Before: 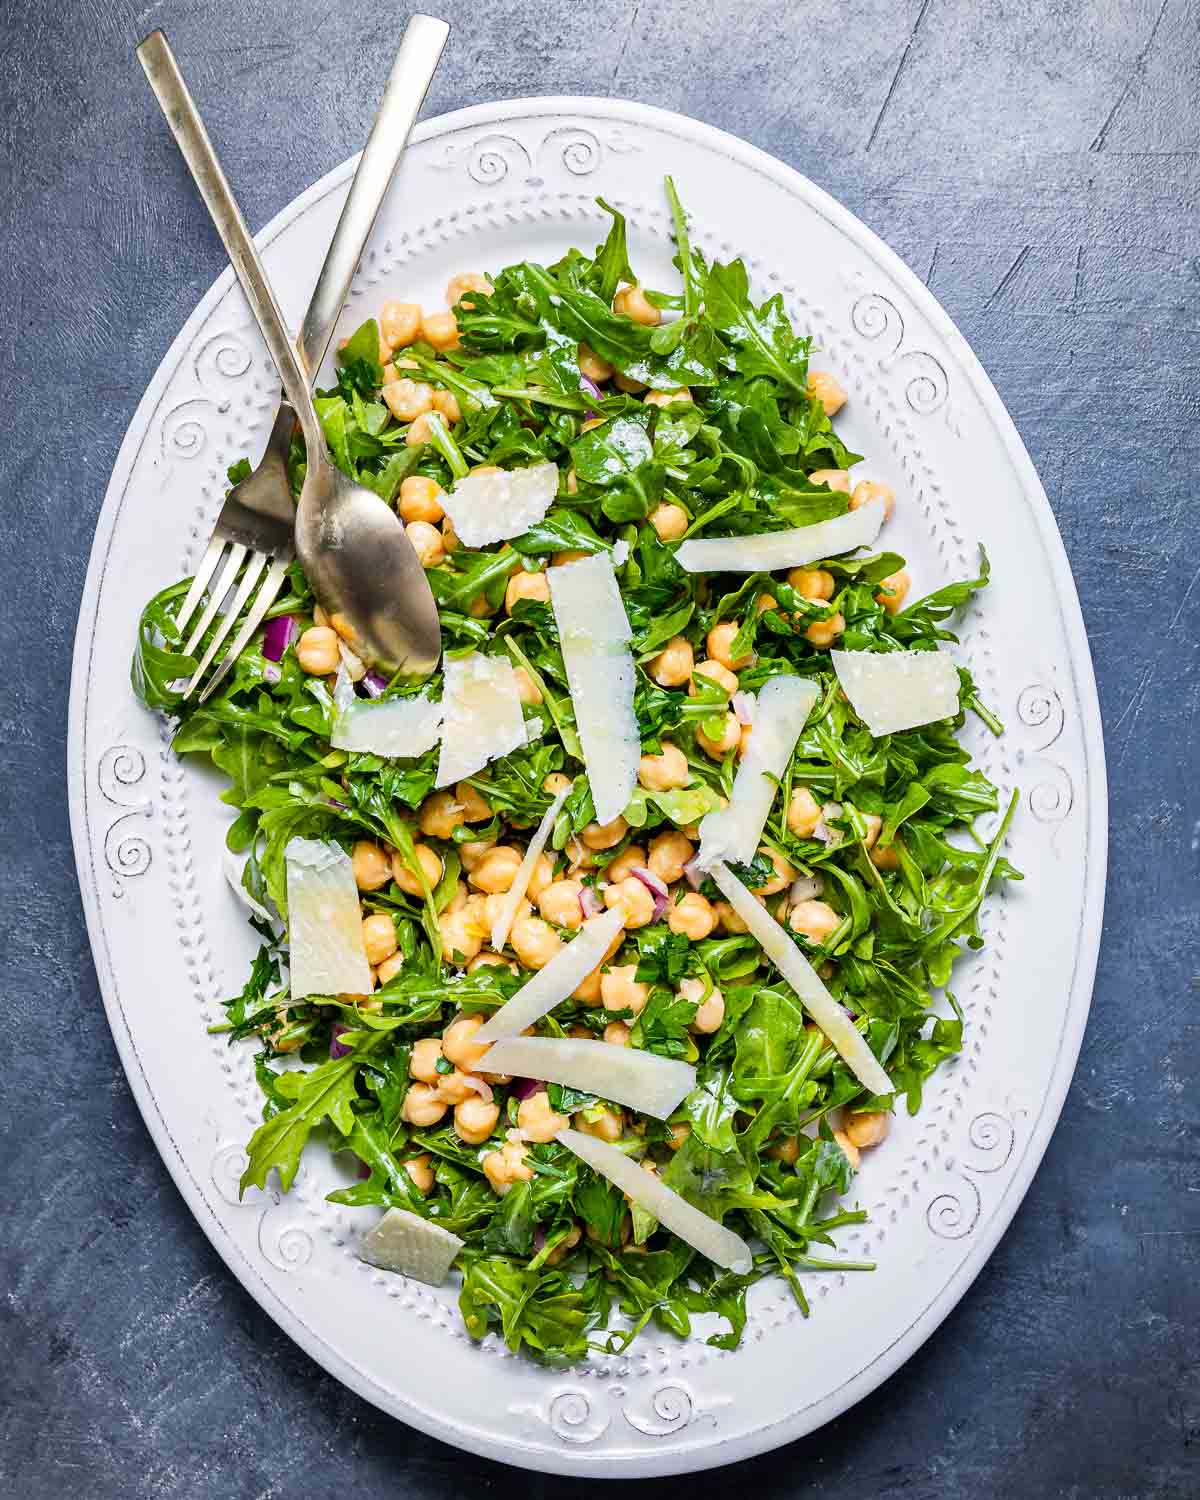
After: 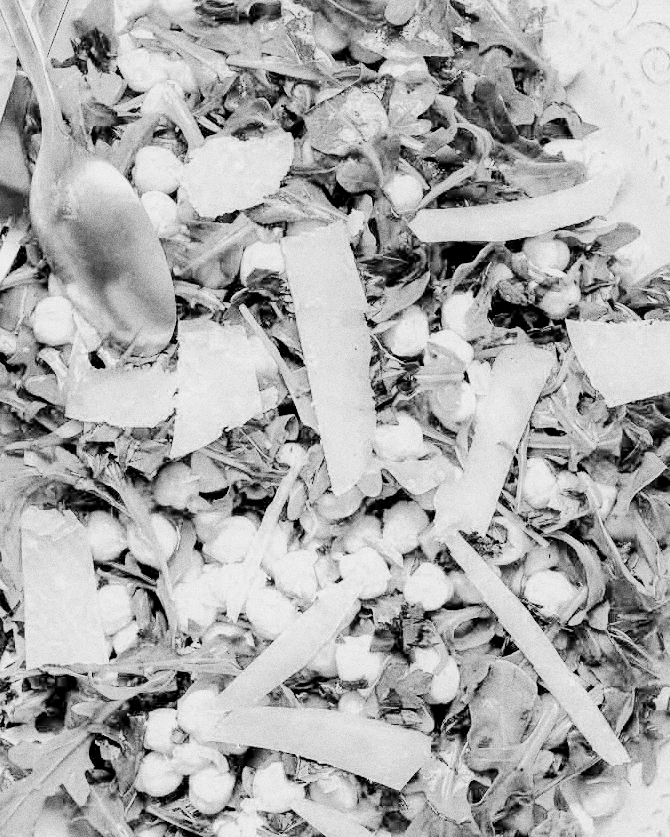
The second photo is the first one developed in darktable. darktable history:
monochrome: on, module defaults
white balance: red 4.26, blue 1.802
grain: coarseness 0.09 ISO, strength 40%
crop and rotate: left 22.13%, top 22.054%, right 22.026%, bottom 22.102%
filmic rgb: black relative exposure -6.98 EV, white relative exposure 5.63 EV, hardness 2.86
contrast brightness saturation: contrast 0.19, brightness -0.11, saturation 0.21
